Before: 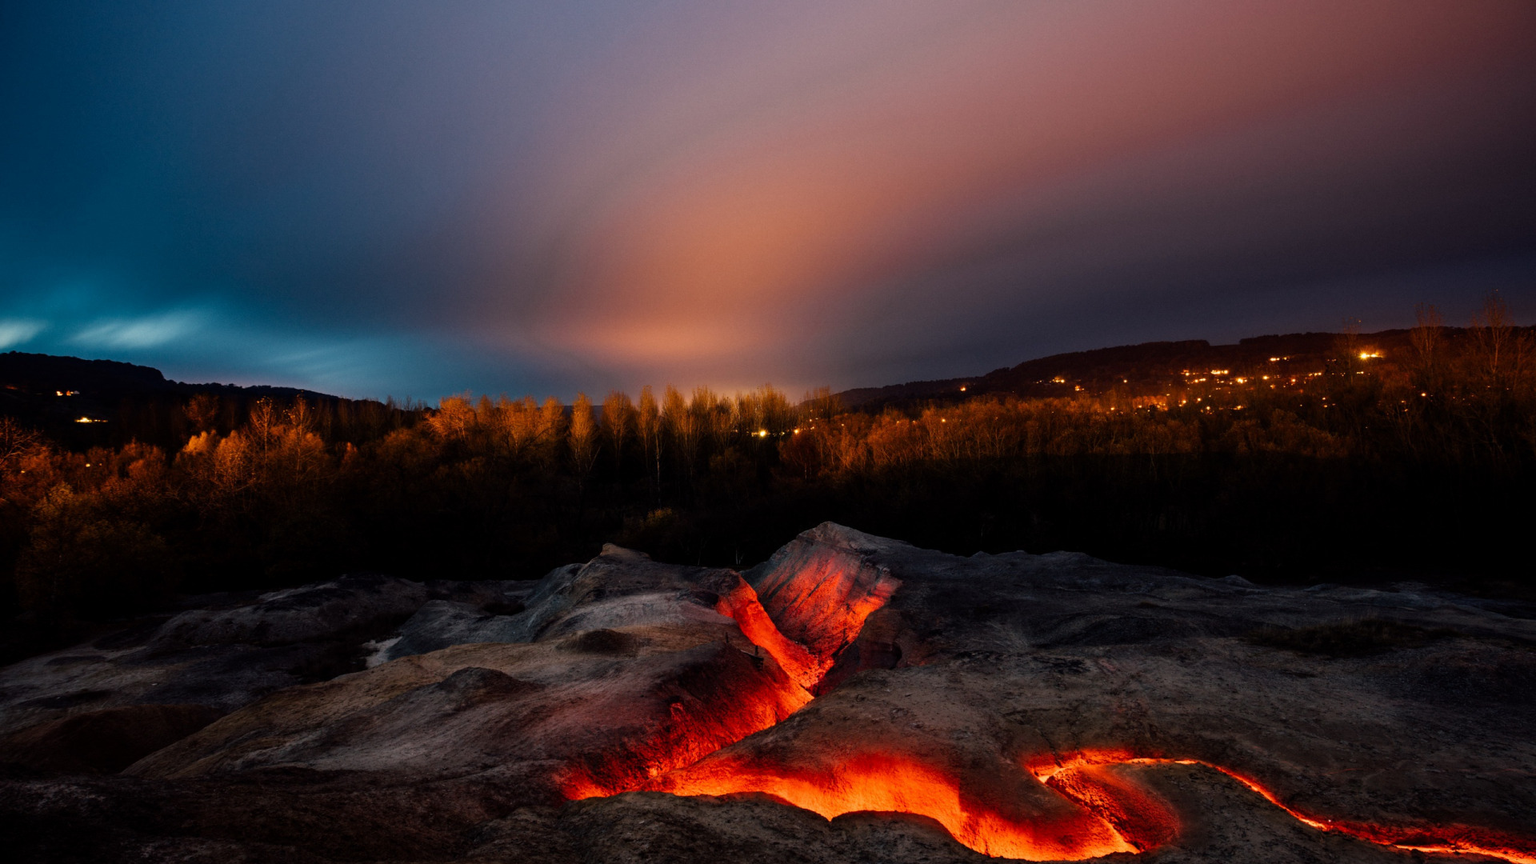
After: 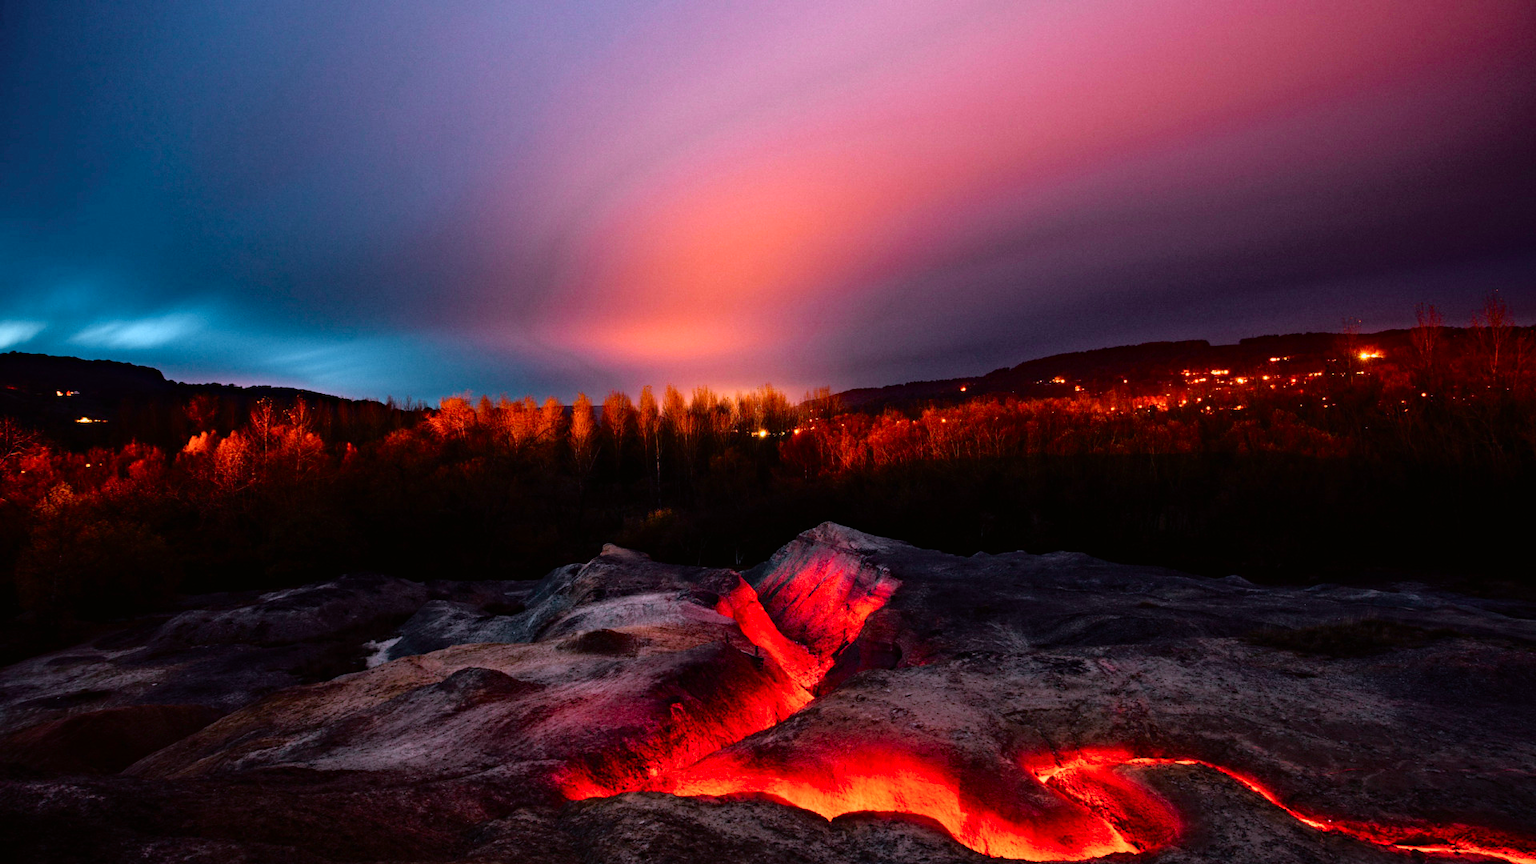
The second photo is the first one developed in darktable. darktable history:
haze removal: strength 0.25, distance 0.25, compatibility mode true, adaptive false
color calibration: illuminant as shot in camera, x 0.377, y 0.392, temperature 4169.3 K, saturation algorithm version 1 (2020)
tone curve: curves: ch0 [(0, 0.005) (0.103, 0.097) (0.18, 0.22) (0.378, 0.482) (0.504, 0.631) (0.663, 0.801) (0.834, 0.914) (1, 0.971)]; ch1 [(0, 0) (0.172, 0.123) (0.324, 0.253) (0.396, 0.388) (0.478, 0.461) (0.499, 0.498) (0.545, 0.587) (0.604, 0.692) (0.704, 0.818) (1, 1)]; ch2 [(0, 0) (0.411, 0.424) (0.496, 0.5) (0.521, 0.537) (0.555, 0.585) (0.628, 0.703) (1, 1)], color space Lab, independent channels, preserve colors none
